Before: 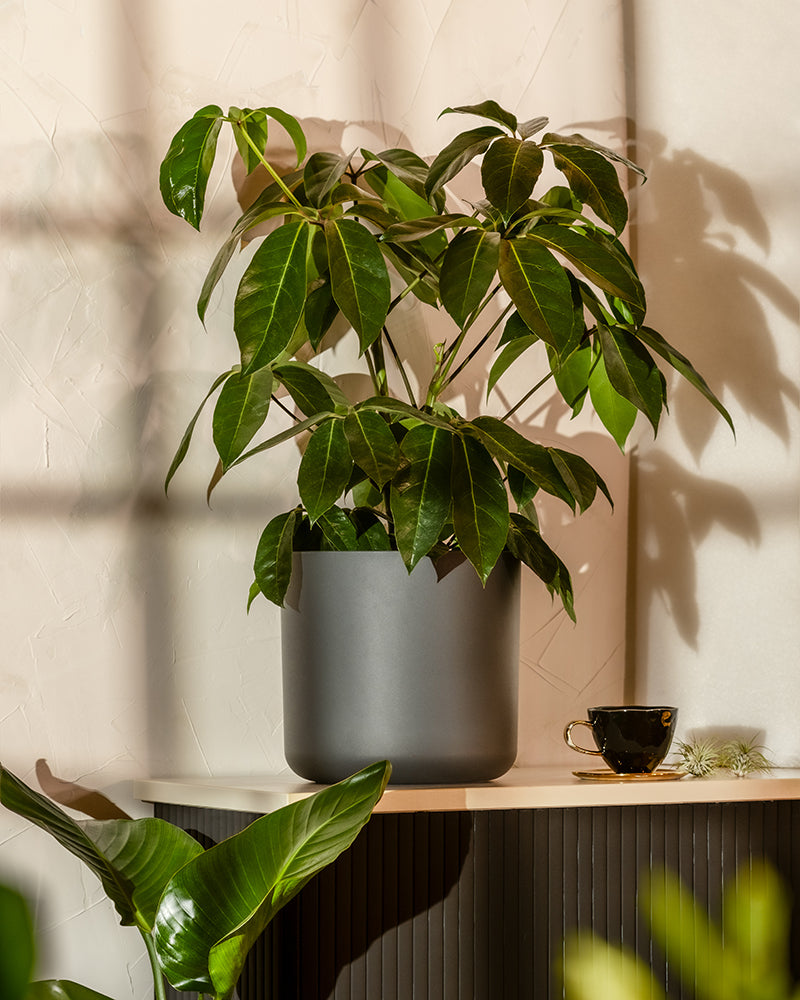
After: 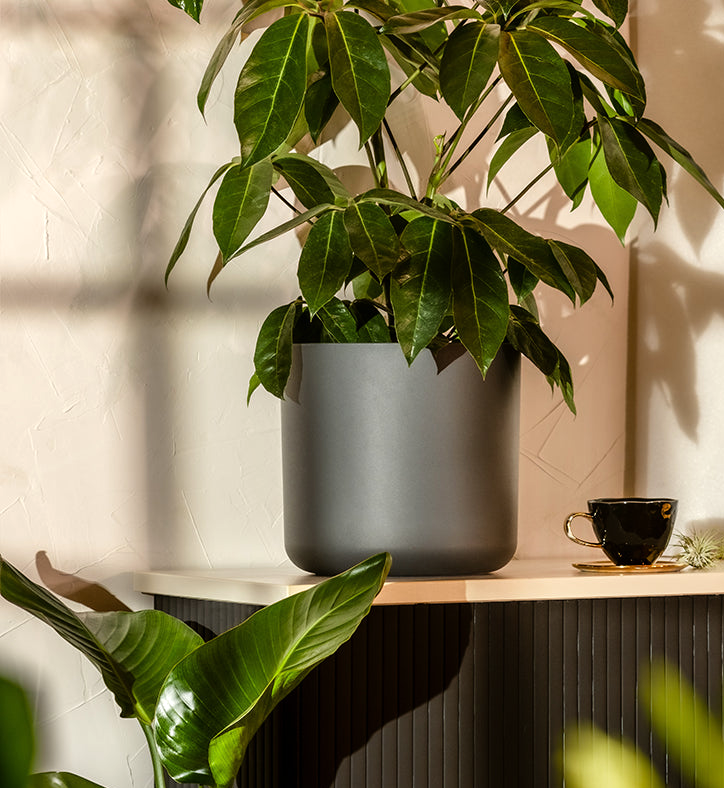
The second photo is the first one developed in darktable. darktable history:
crop: top 20.882%, right 9.447%, bottom 0.249%
tone equalizer: -8 EV -0.434 EV, -7 EV -0.394 EV, -6 EV -0.368 EV, -5 EV -0.205 EV, -3 EV 0.234 EV, -2 EV 0.363 EV, -1 EV 0.376 EV, +0 EV 0.422 EV
exposure: exposure -0.139 EV, compensate highlight preservation false
